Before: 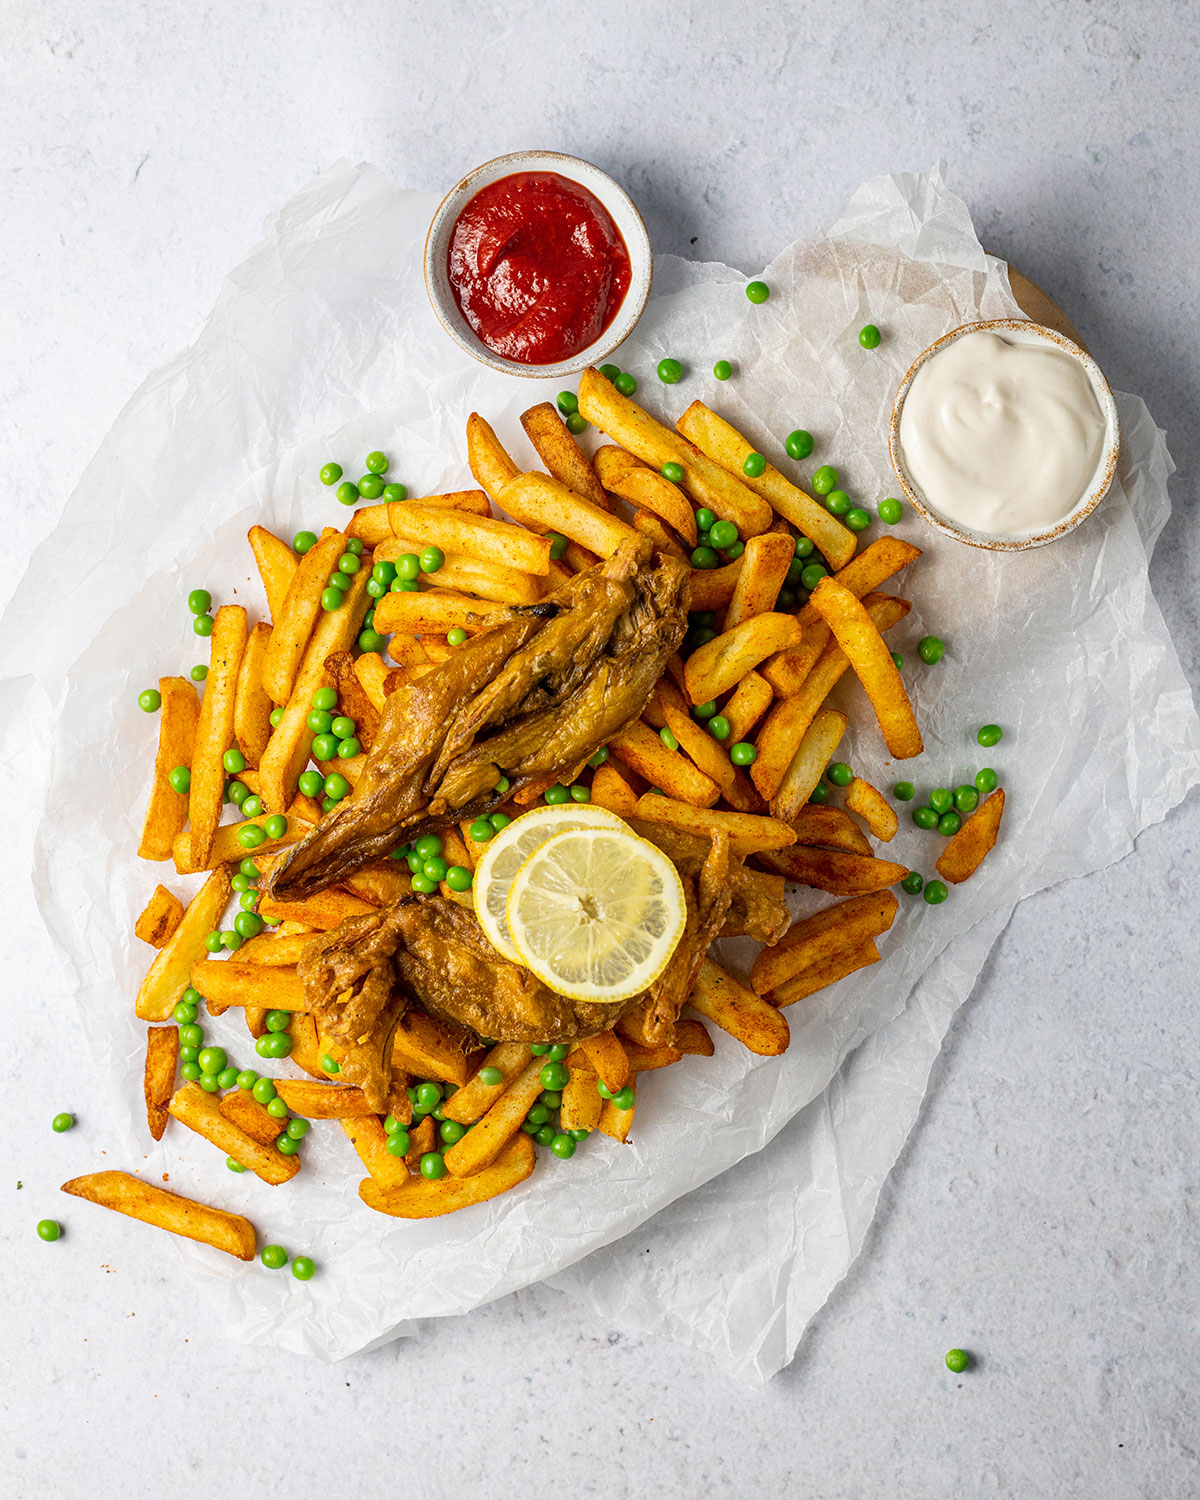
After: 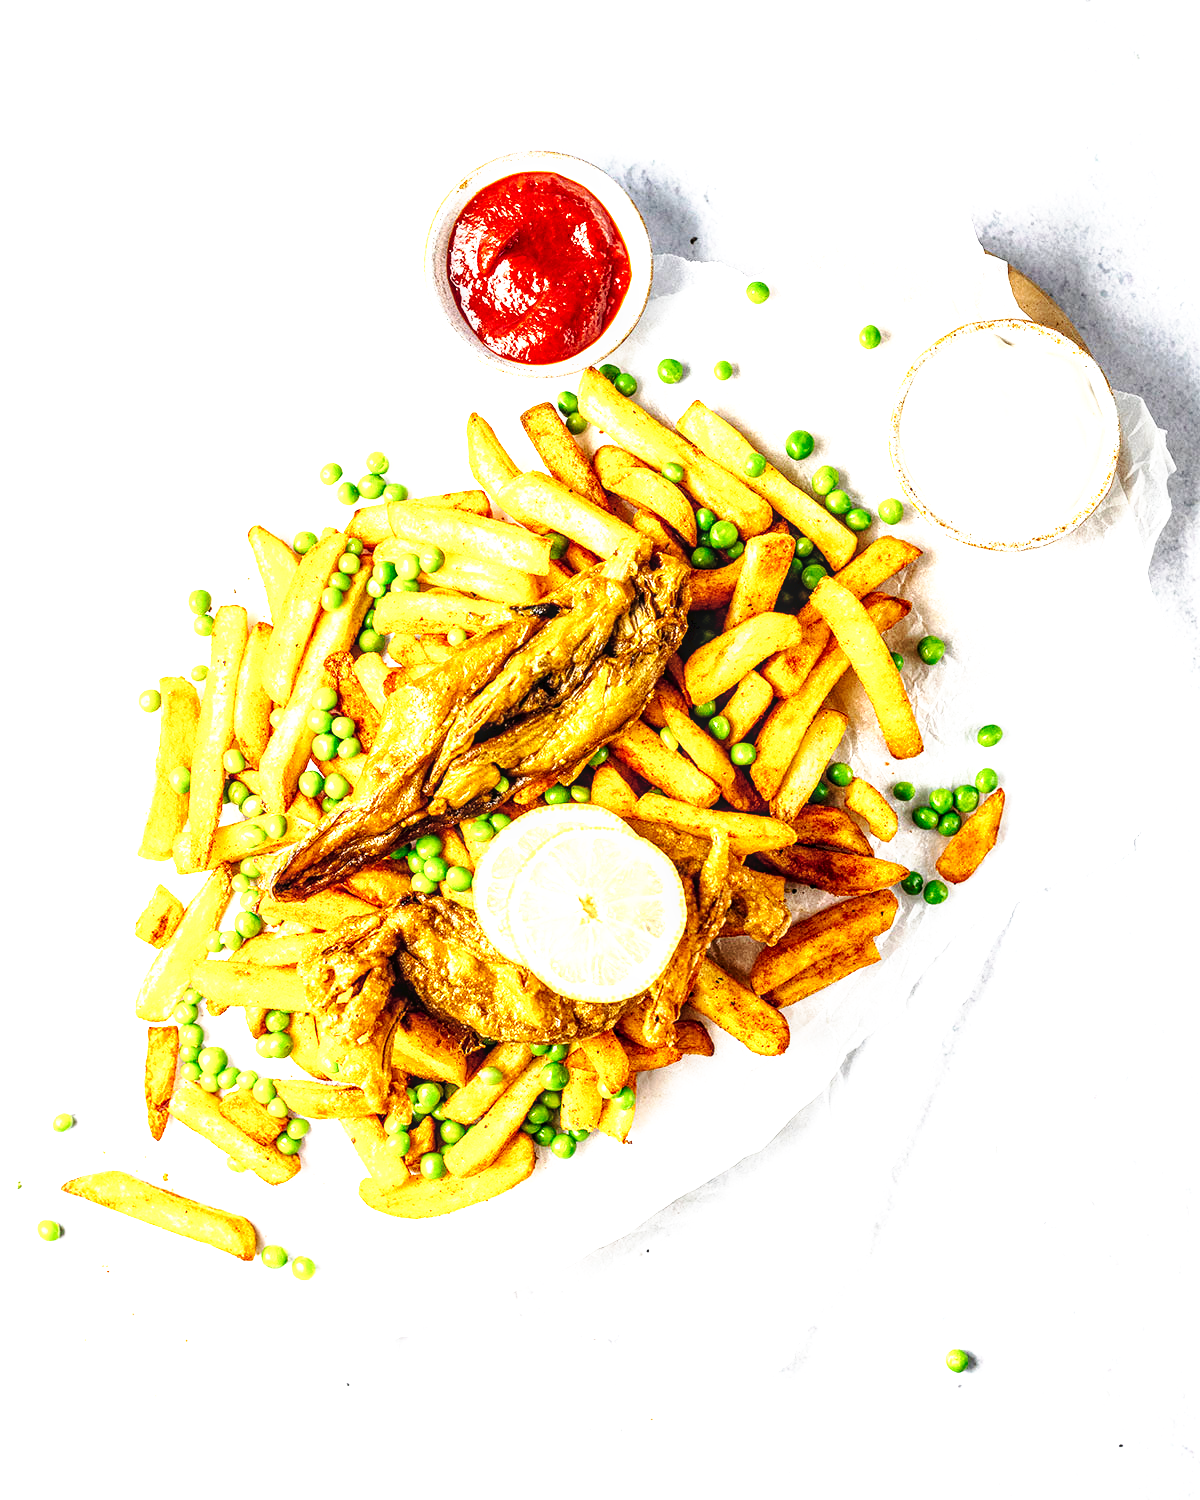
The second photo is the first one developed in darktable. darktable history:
local contrast: detail 130%
tone curve: curves: ch0 [(0, 0) (0.003, 0.028) (0.011, 0.028) (0.025, 0.026) (0.044, 0.036) (0.069, 0.06) (0.1, 0.101) (0.136, 0.15) (0.177, 0.203) (0.224, 0.271) (0.277, 0.345) (0.335, 0.422) (0.399, 0.515) (0.468, 0.611) (0.543, 0.716) (0.623, 0.826) (0.709, 0.942) (0.801, 0.992) (0.898, 1) (1, 1)], preserve colors none
base curve: curves: ch0 [(0, 0) (0.028, 0.03) (0.121, 0.232) (0.46, 0.748) (0.859, 0.968) (1, 1)], preserve colors none
color correction: highlights b* 0.003, saturation 0.823
